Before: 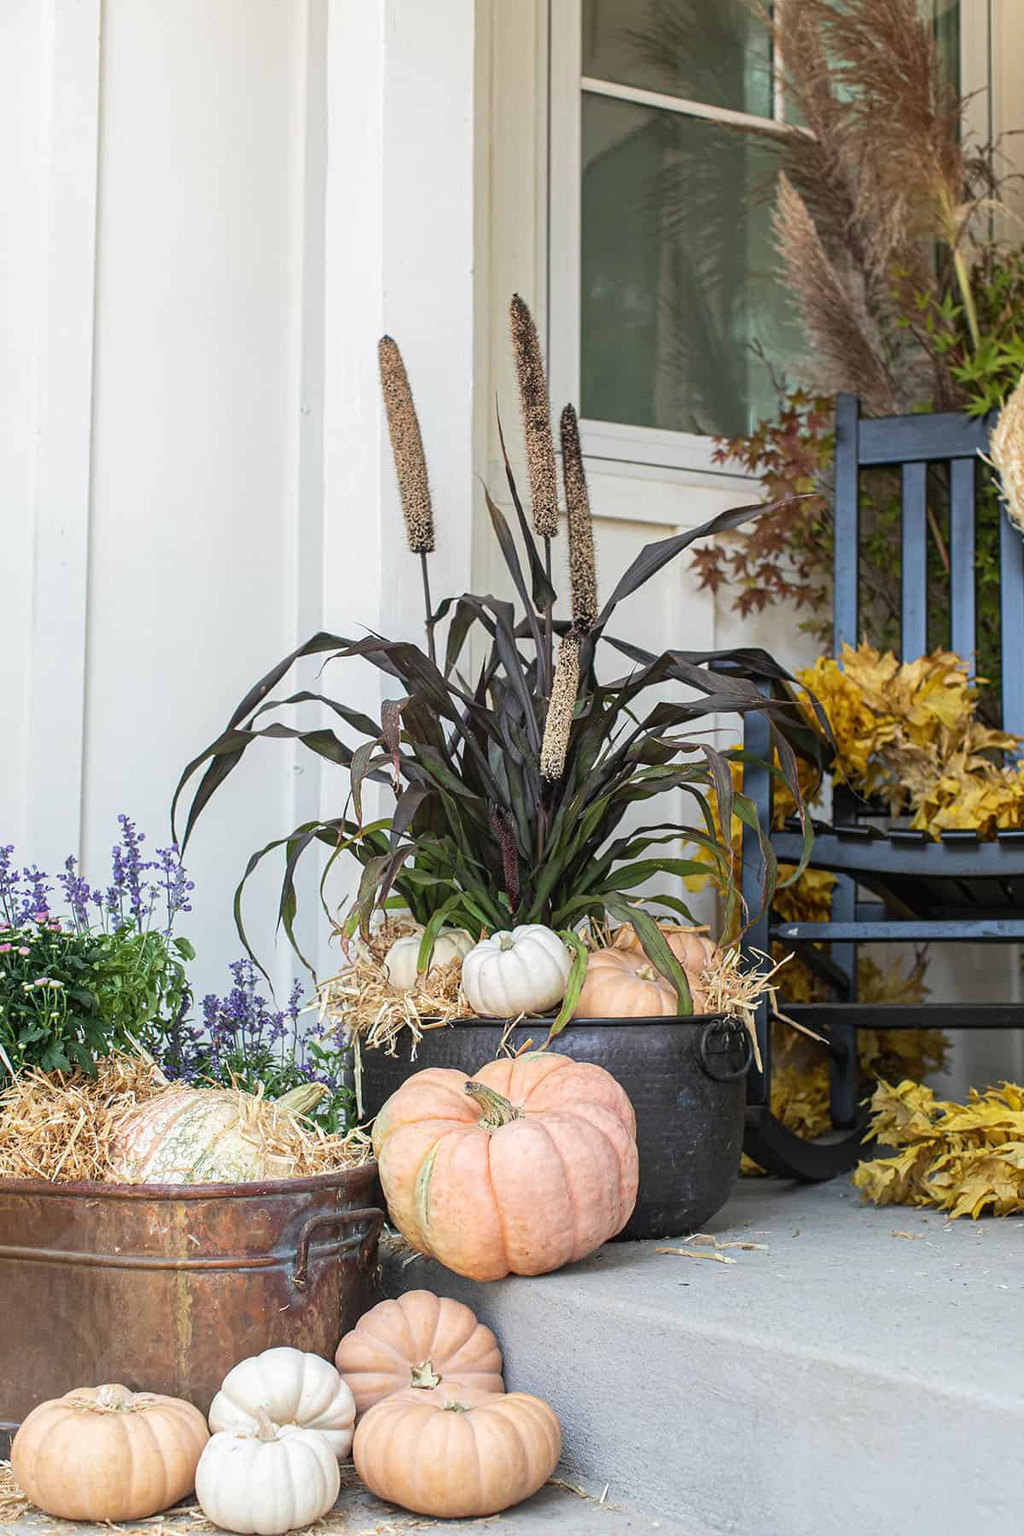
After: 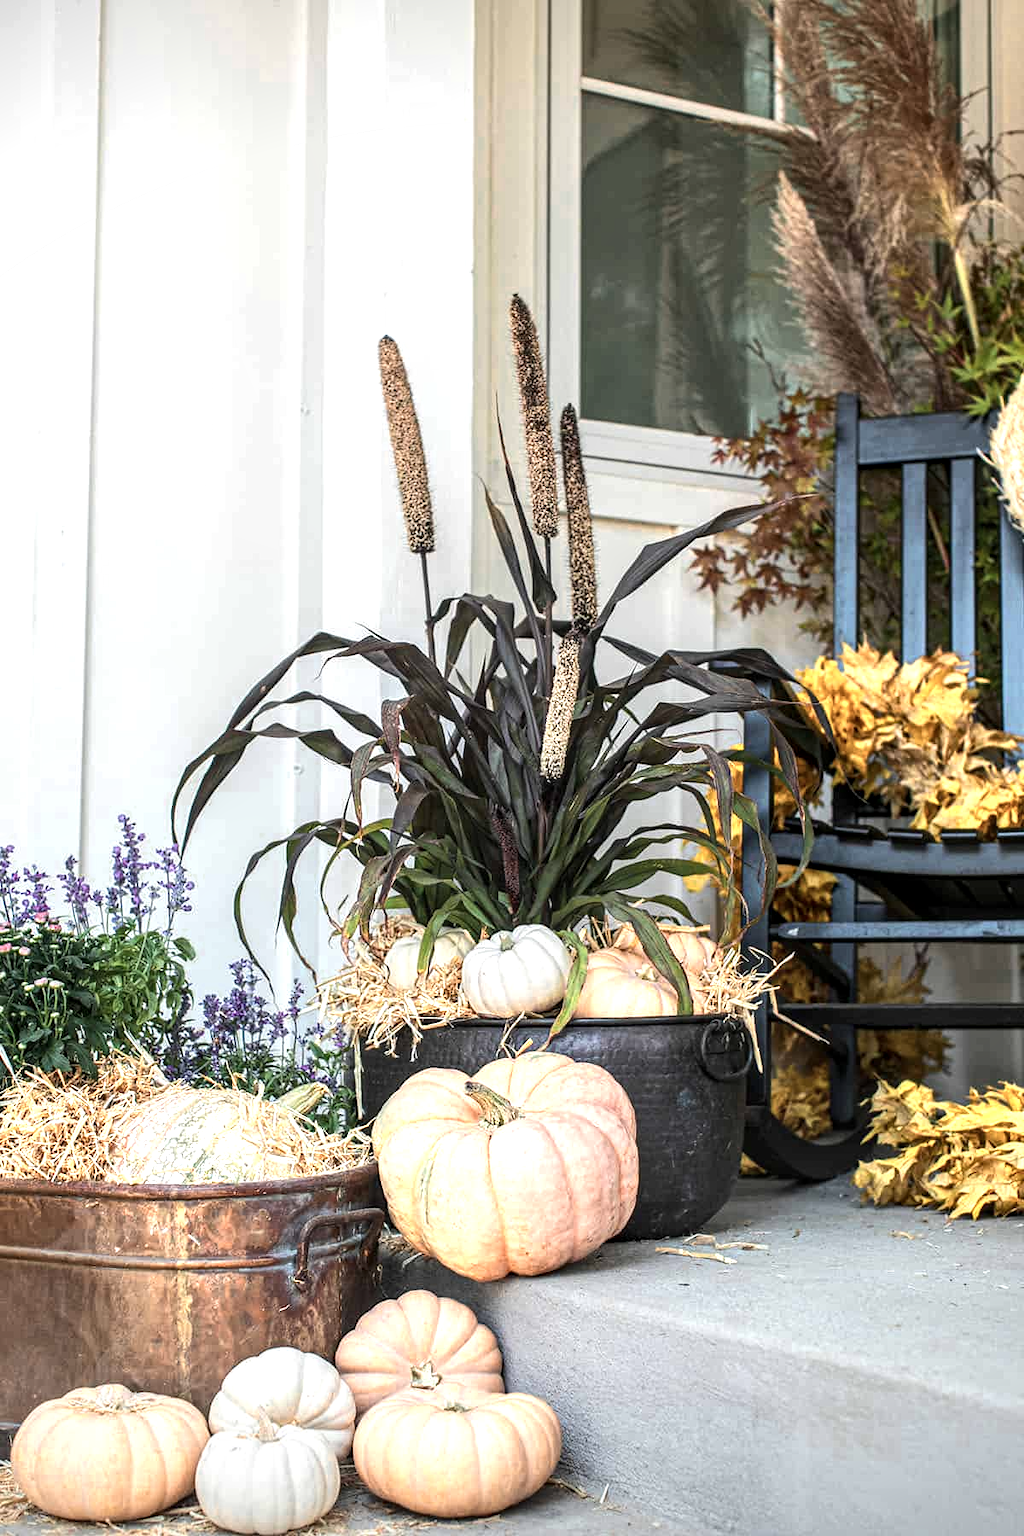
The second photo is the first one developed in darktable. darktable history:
tone equalizer: -8 EV -0.417 EV, -7 EV -0.389 EV, -6 EV -0.333 EV, -5 EV -0.222 EV, -3 EV 0.222 EV, -2 EV 0.333 EV, -1 EV 0.389 EV, +0 EV 0.417 EV, edges refinement/feathering 500, mask exposure compensation -1.57 EV, preserve details no
local contrast: detail 130%
color zones: curves: ch0 [(0.018, 0.548) (0.197, 0.654) (0.425, 0.447) (0.605, 0.658) (0.732, 0.579)]; ch1 [(0.105, 0.531) (0.224, 0.531) (0.386, 0.39) (0.618, 0.456) (0.732, 0.456) (0.956, 0.421)]; ch2 [(0.039, 0.583) (0.215, 0.465) (0.399, 0.544) (0.465, 0.548) (0.614, 0.447) (0.724, 0.43) (0.882, 0.623) (0.956, 0.632)]
vignetting: fall-off start 97.23%, saturation -0.024, center (-0.033, -0.042), width/height ratio 1.179, unbound false
